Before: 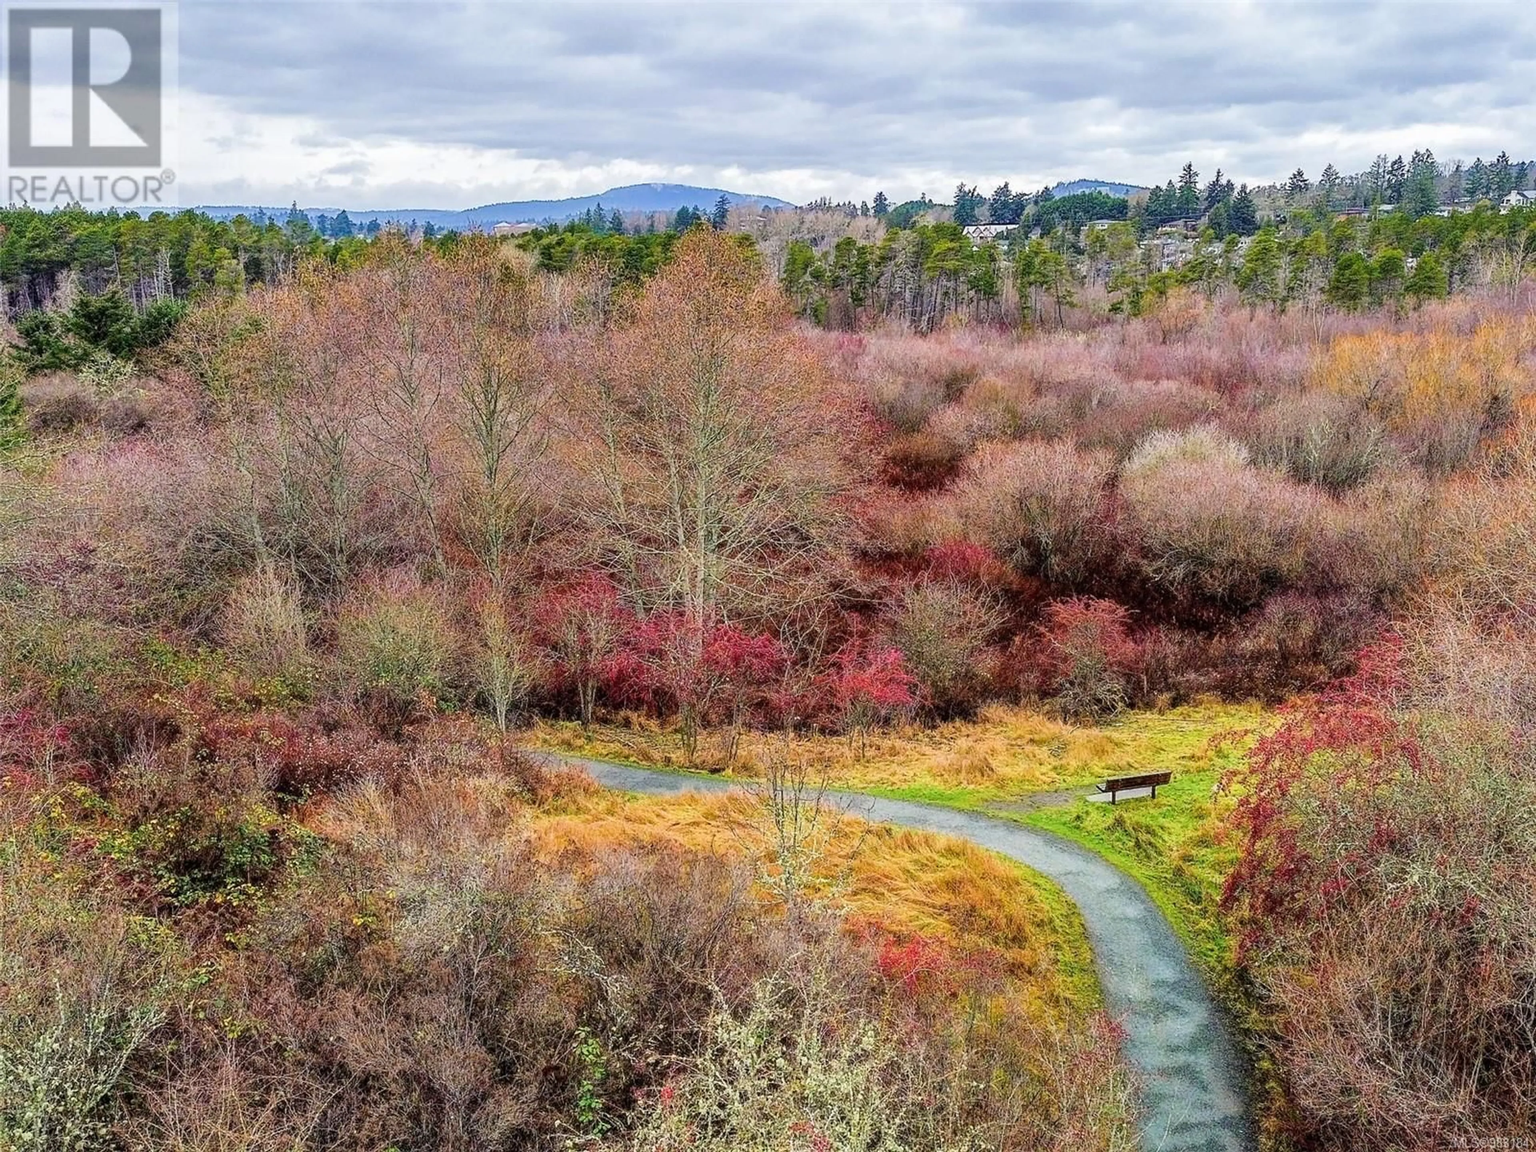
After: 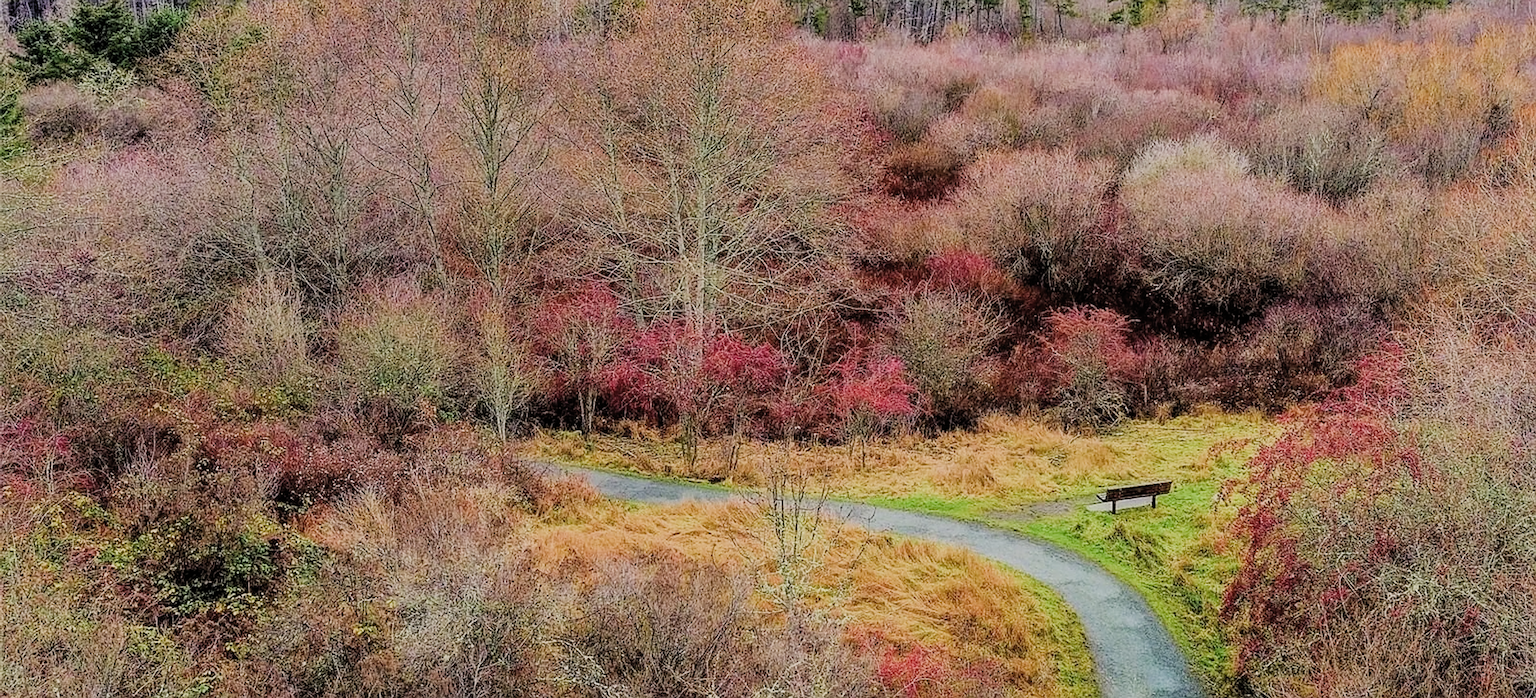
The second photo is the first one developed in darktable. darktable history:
crop and rotate: top 25.269%, bottom 14.054%
filmic rgb: black relative exposure -7.65 EV, white relative exposure 4.56 EV, hardness 3.61, add noise in highlights 0.101, color science v4 (2020), iterations of high-quality reconstruction 0, type of noise poissonian
sharpen: on, module defaults
